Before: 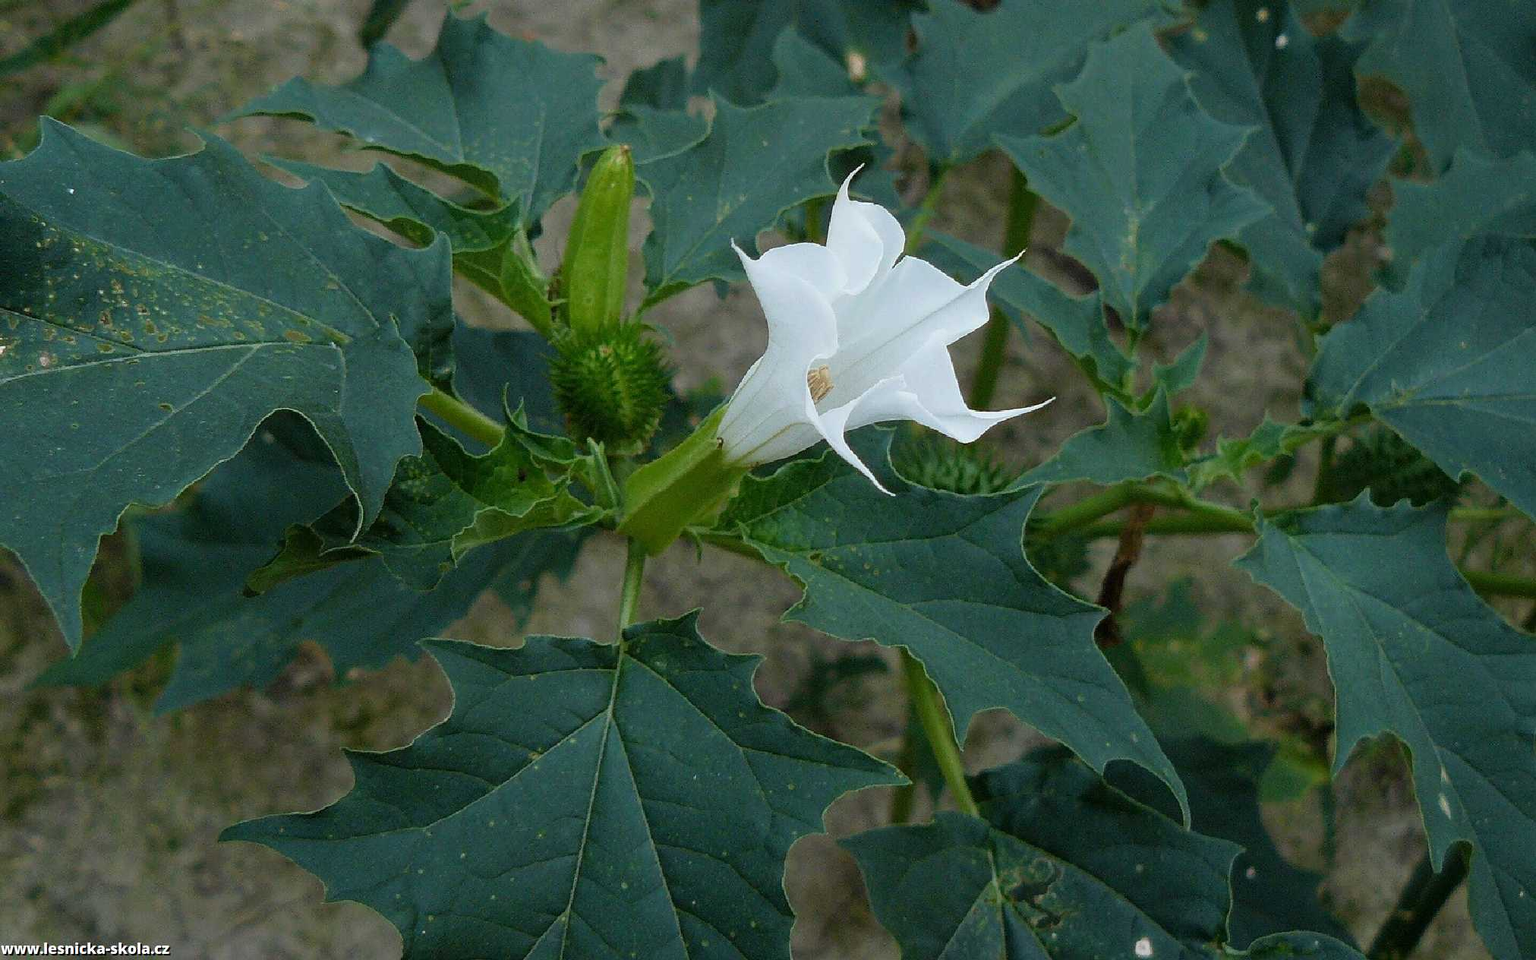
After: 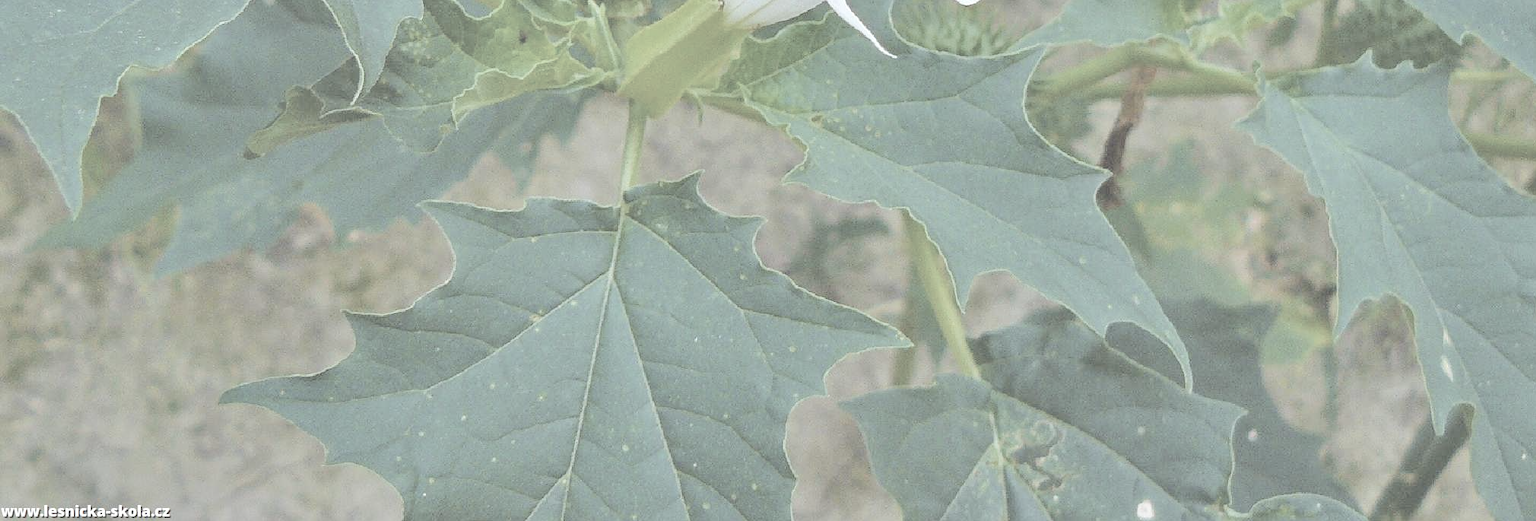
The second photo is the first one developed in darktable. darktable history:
crop and rotate: top 45.664%, right 0.11%
shadows and highlights: shadows 61.18, soften with gaussian
exposure: black level correction 0, exposure 1.667 EV, compensate exposure bias true, compensate highlight preservation false
tone equalizer: -8 EV -0.002 EV, -7 EV 0.004 EV, -6 EV -0.045 EV, -5 EV 0.016 EV, -4 EV -0.022 EV, -3 EV 0.023 EV, -2 EV -0.065 EV, -1 EV -0.311 EV, +0 EV -0.604 EV
contrast brightness saturation: contrast -0.302, brightness 0.753, saturation -0.79
velvia: on, module defaults
tone curve: color space Lab, independent channels, preserve colors none
color balance rgb: perceptual saturation grading › global saturation 10.548%, global vibrance 20%
